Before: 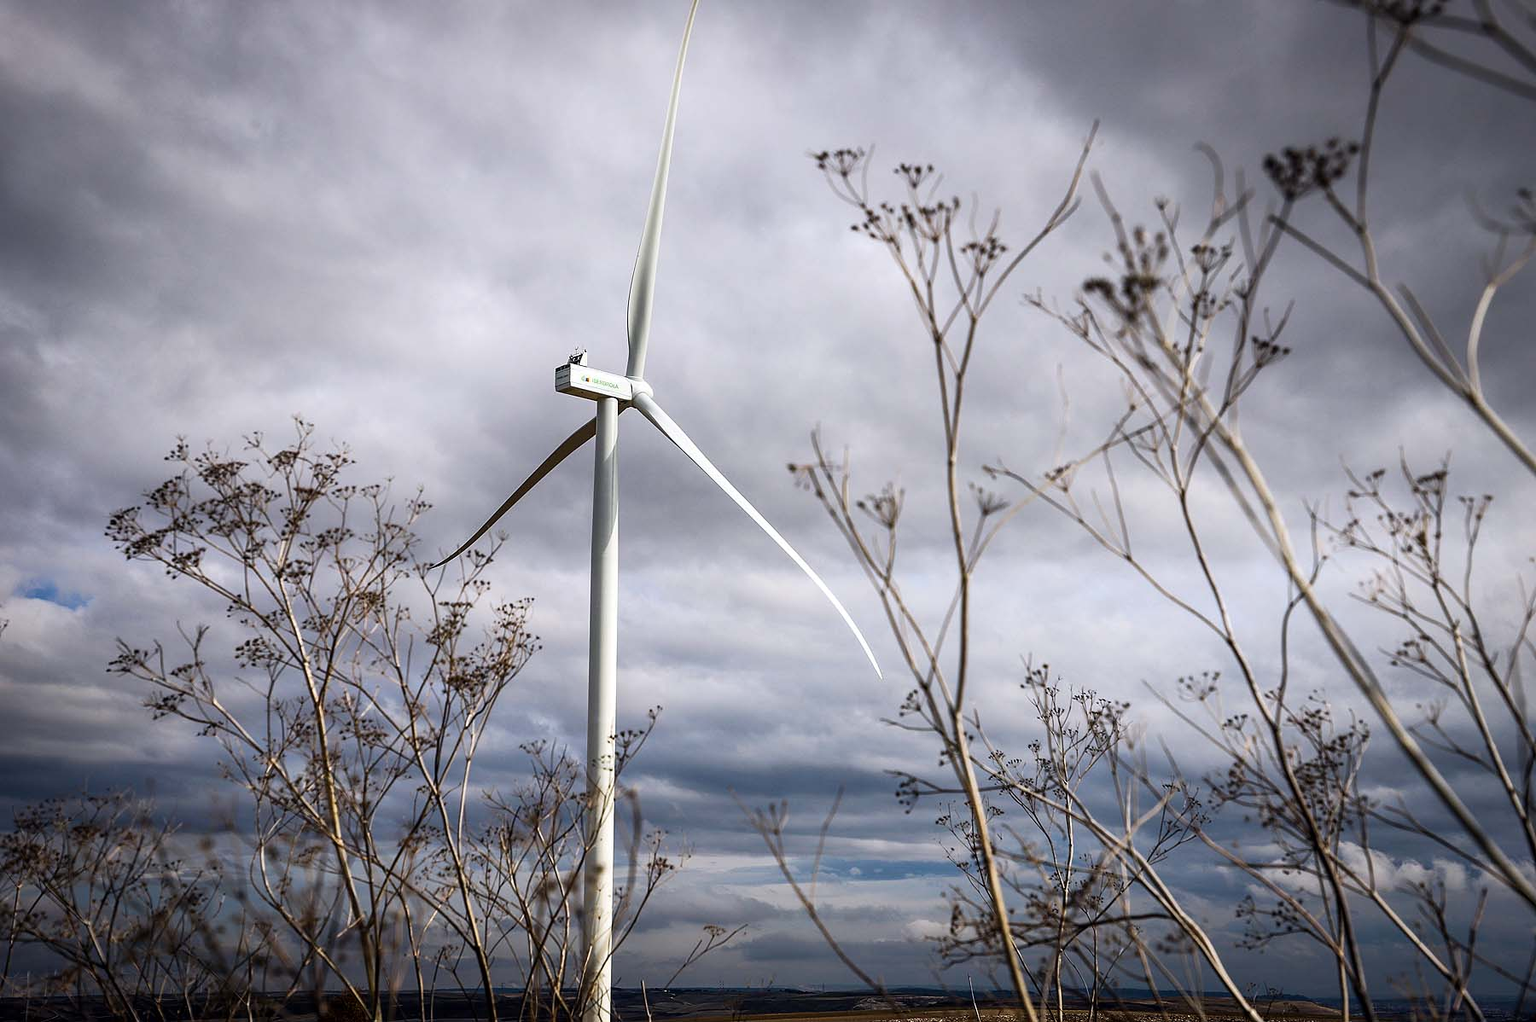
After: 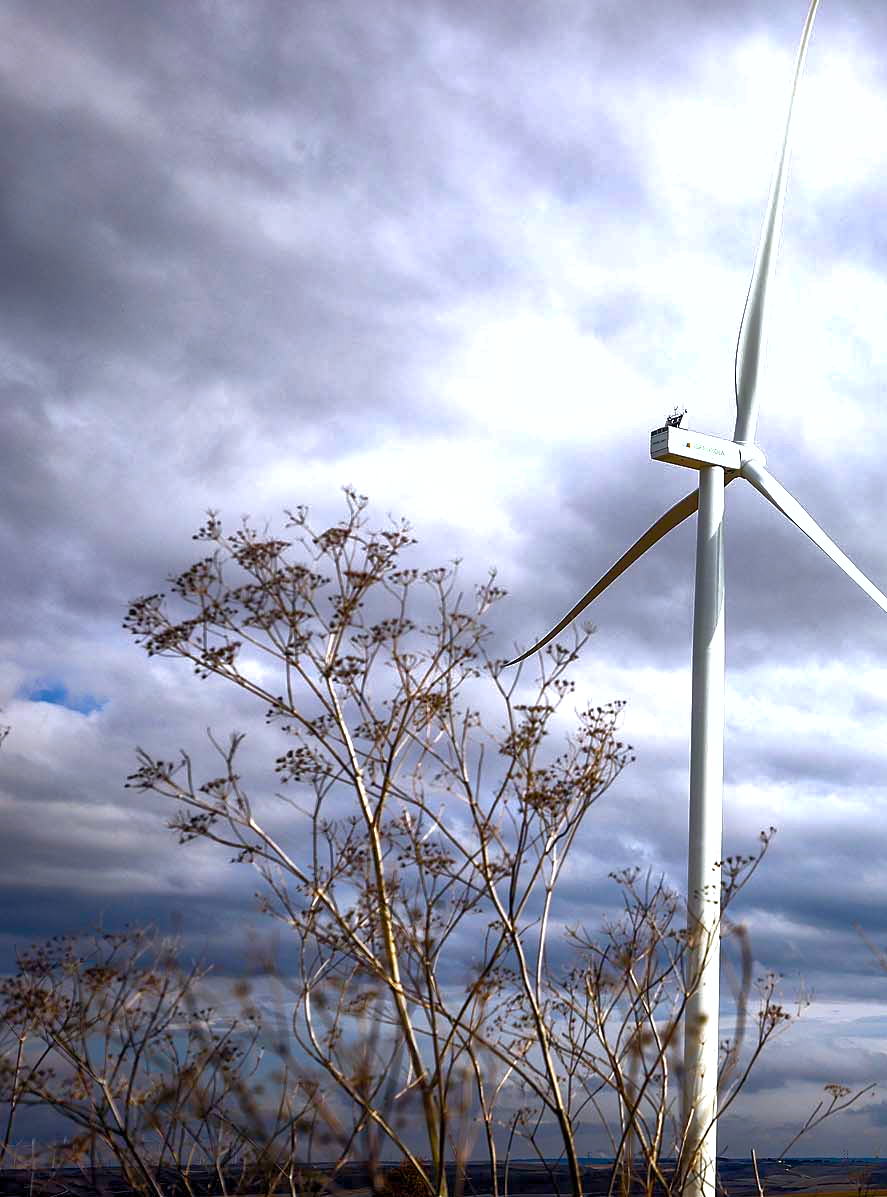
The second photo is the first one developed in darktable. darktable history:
shadows and highlights: on, module defaults
color balance rgb: highlights gain › luminance 16.513%, highlights gain › chroma 2.96%, highlights gain › hue 259.06°, perceptual saturation grading › global saturation 20%, perceptual saturation grading › highlights -24.984%, perceptual saturation grading › shadows 50.052%, perceptual brilliance grading › global brilliance -4.96%, perceptual brilliance grading › highlights 24.395%, perceptual brilliance grading › mid-tones 6.976%, perceptual brilliance grading › shadows -4.699%, contrast -9.781%
crop and rotate: left 0.047%, top 0%, right 50.669%
